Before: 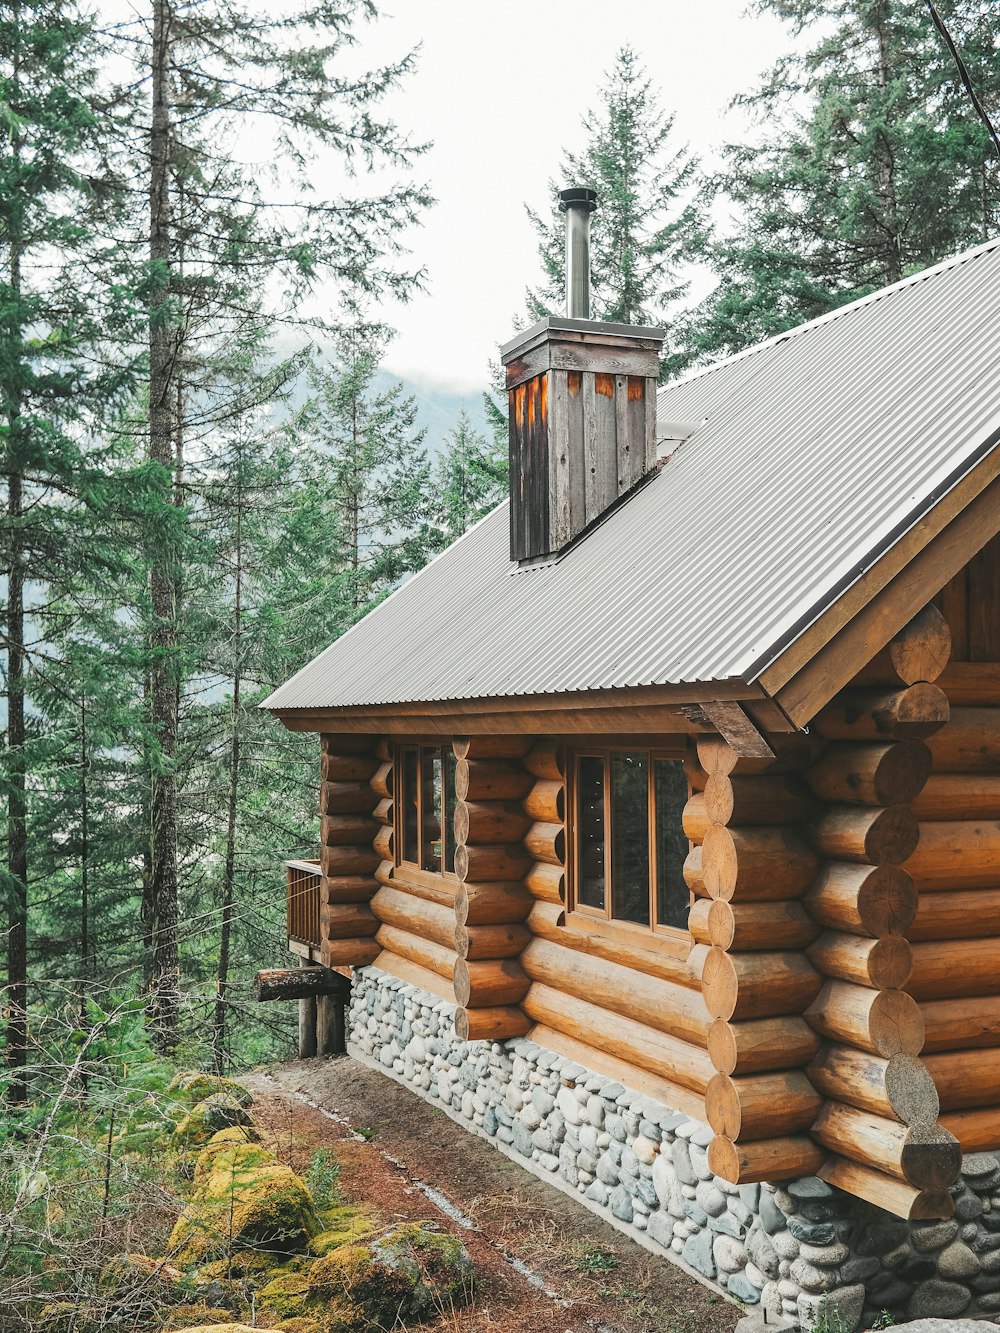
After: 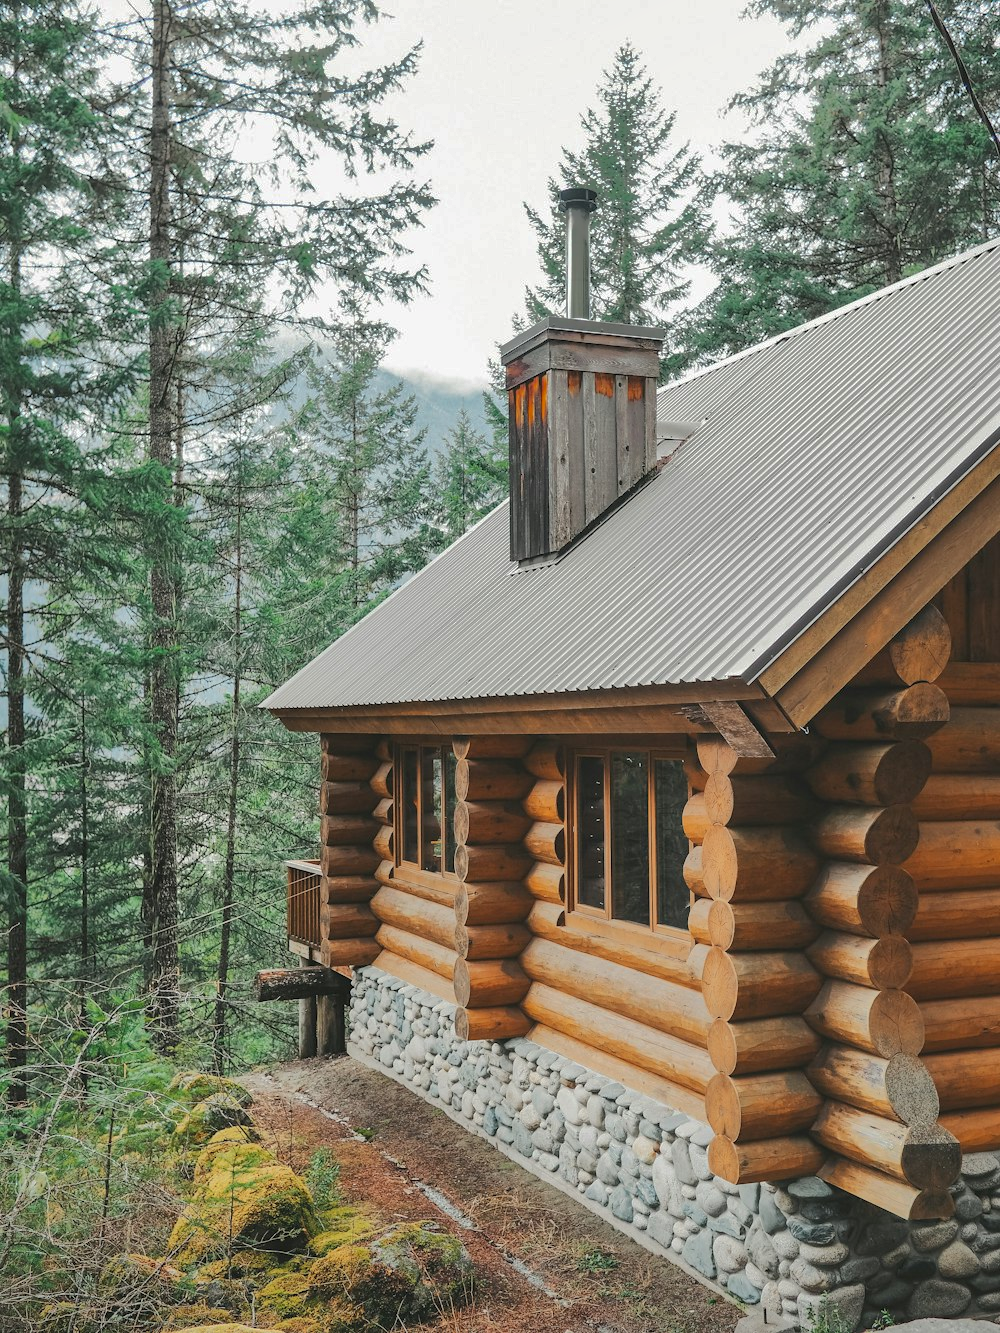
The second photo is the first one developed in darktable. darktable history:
shadows and highlights: shadows 25, highlights -69.09
